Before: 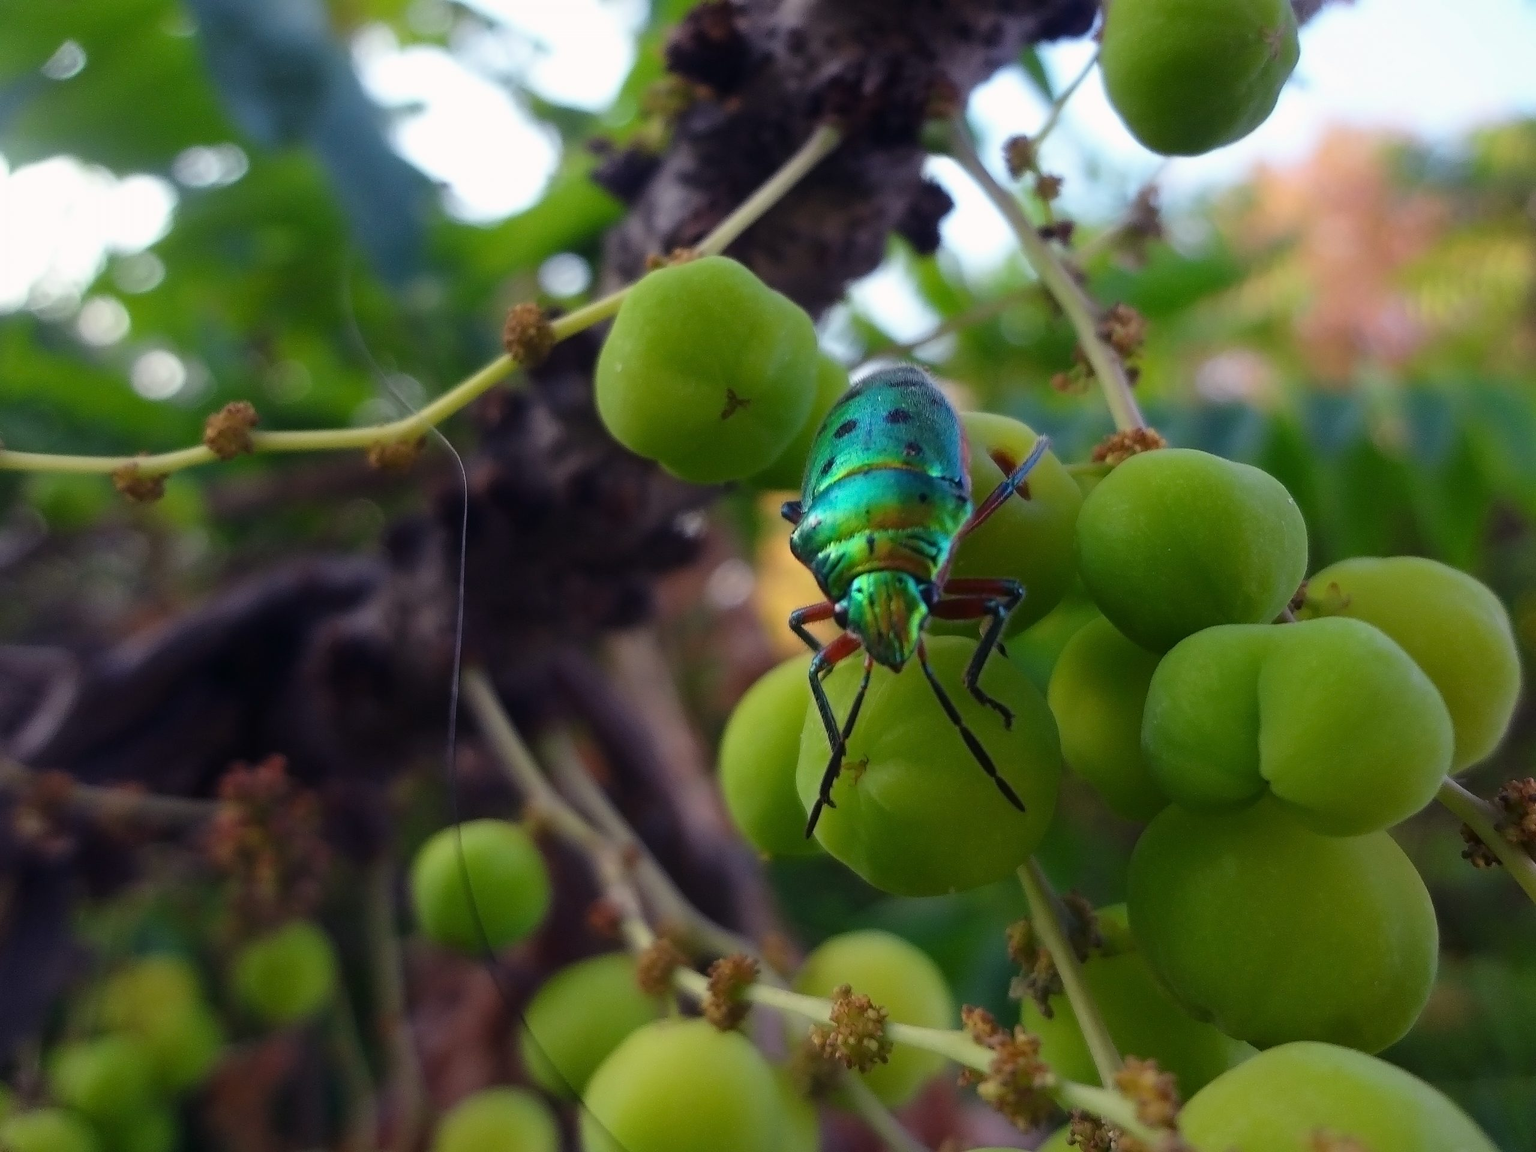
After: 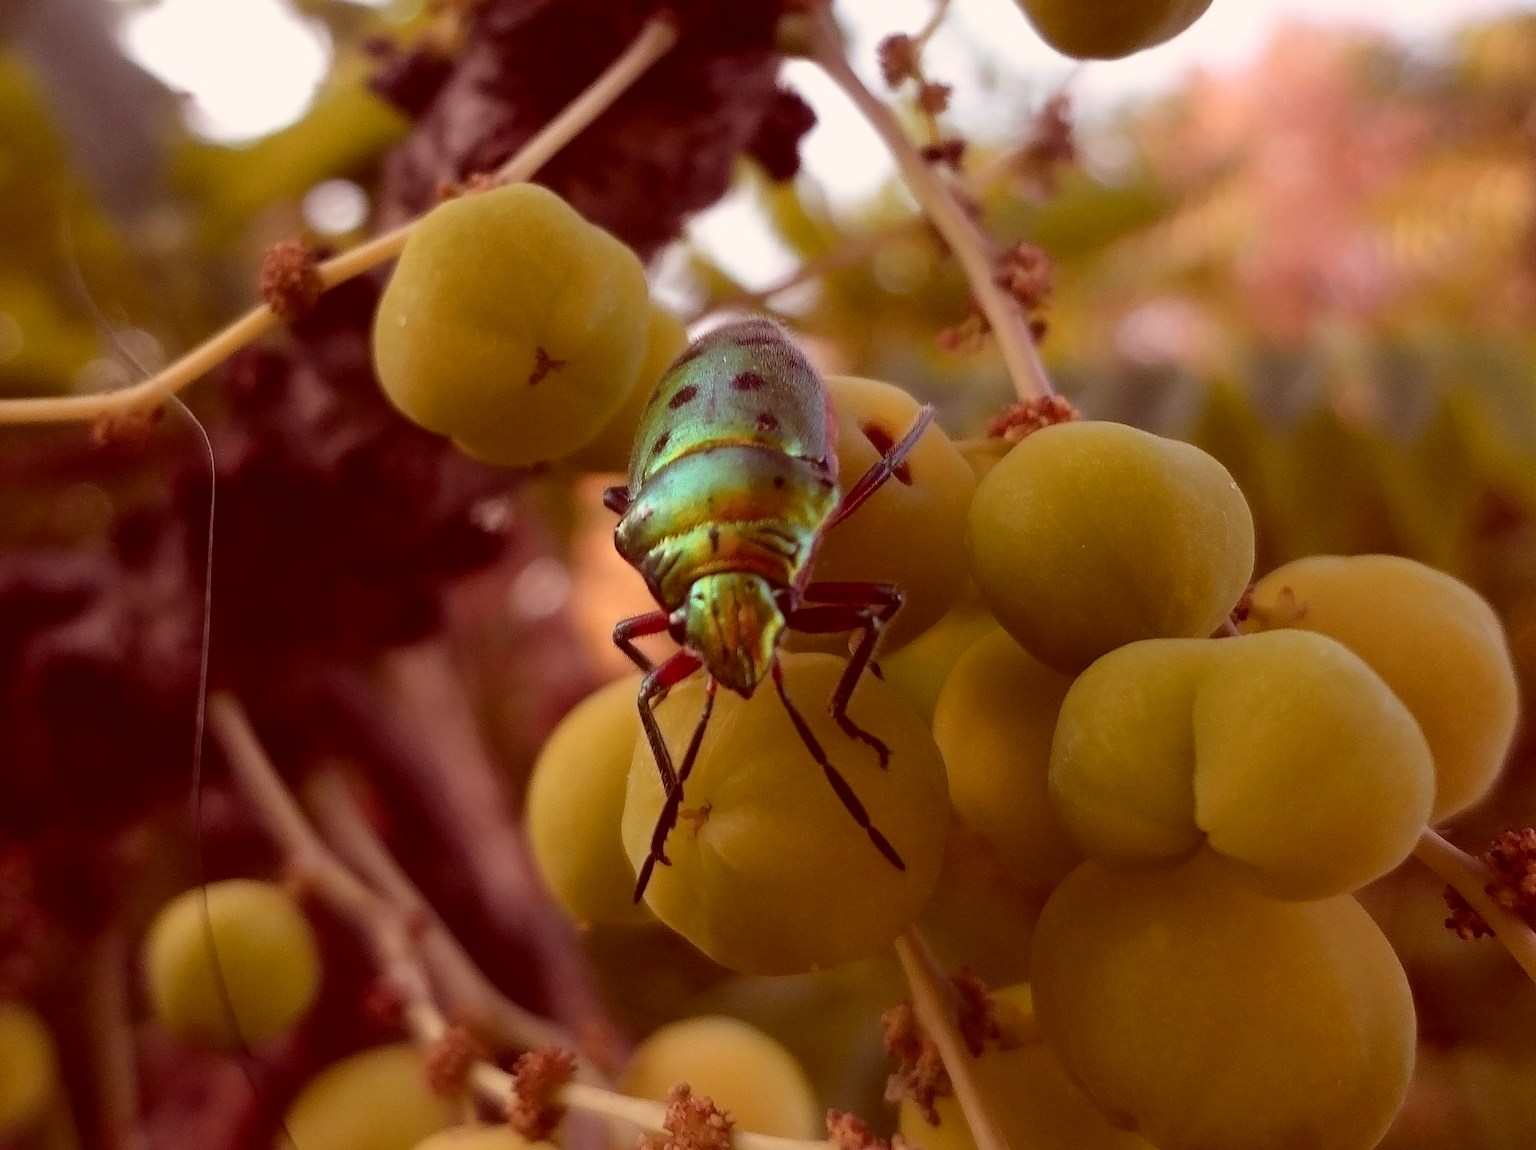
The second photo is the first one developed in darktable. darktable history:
crop: left 19.132%, top 9.39%, right 0%, bottom 9.783%
color correction: highlights a* 9.29, highlights b* 8.64, shadows a* 39.37, shadows b* 39.75, saturation 0.769
color zones: curves: ch1 [(0, 0.469) (0.072, 0.457) (0.243, 0.494) (0.429, 0.5) (0.571, 0.5) (0.714, 0.5) (0.857, 0.5) (1, 0.469)]; ch2 [(0, 0.499) (0.143, 0.467) (0.242, 0.436) (0.429, 0.493) (0.571, 0.5) (0.714, 0.5) (0.857, 0.5) (1, 0.499)]
